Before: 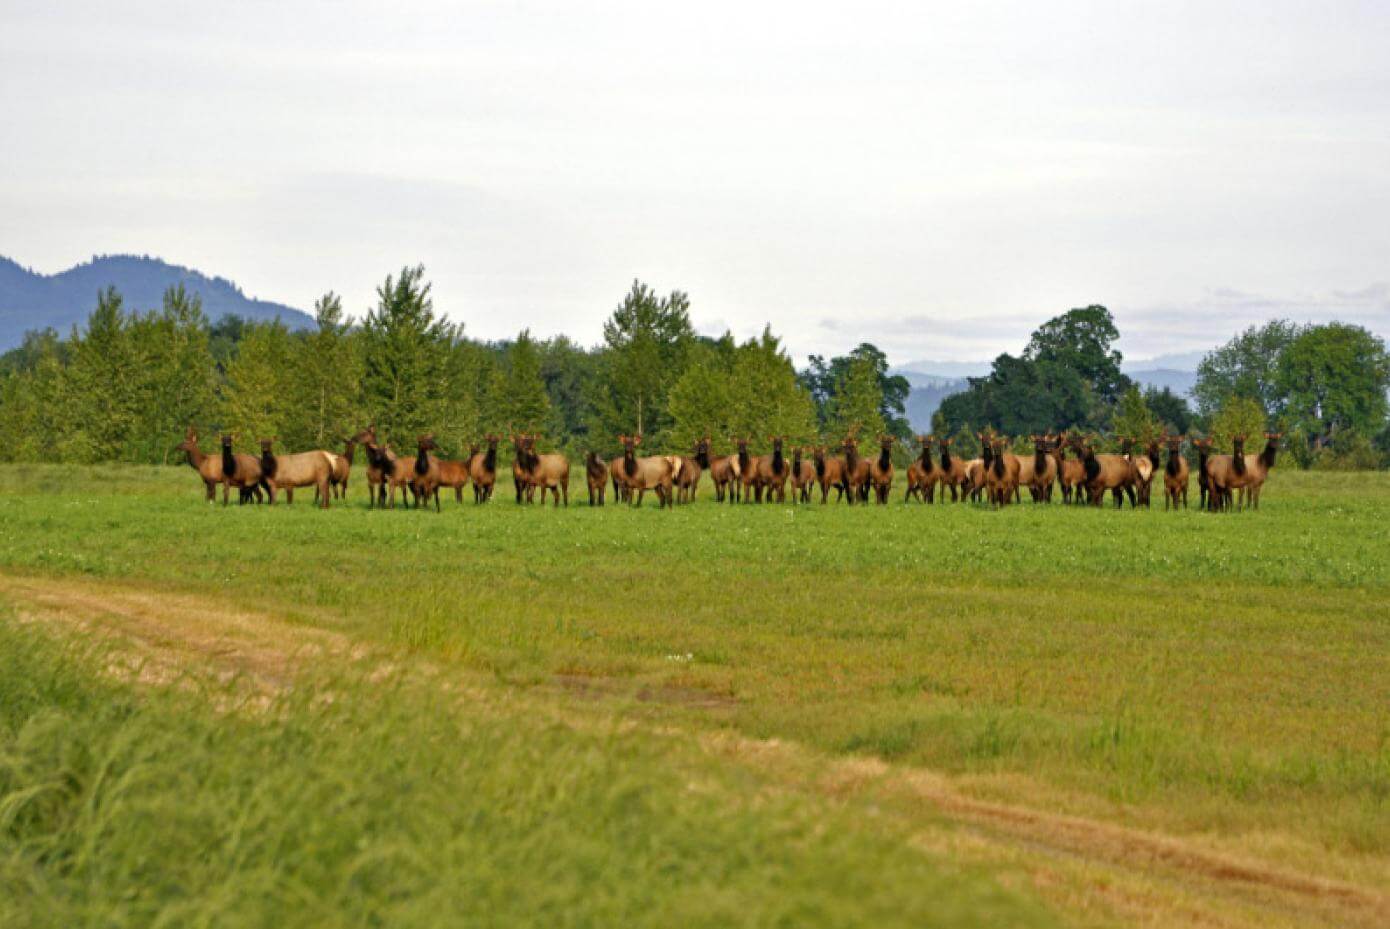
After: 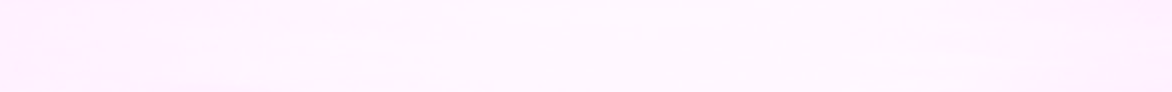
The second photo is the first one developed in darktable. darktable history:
local contrast: on, module defaults
colorize: hue 331.2°, saturation 75%, source mix 30.28%, lightness 70.52%, version 1
color zones: curves: ch1 [(0.077, 0.436) (0.25, 0.5) (0.75, 0.5)]
tone equalizer: -8 EV -0.75 EV, -7 EV -0.7 EV, -6 EV -0.6 EV, -5 EV -0.4 EV, -3 EV 0.4 EV, -2 EV 0.6 EV, -1 EV 0.7 EV, +0 EV 0.75 EV, edges refinement/feathering 500, mask exposure compensation -1.57 EV, preserve details no
crop and rotate: left 9.644%, top 9.491%, right 6.021%, bottom 80.509%
